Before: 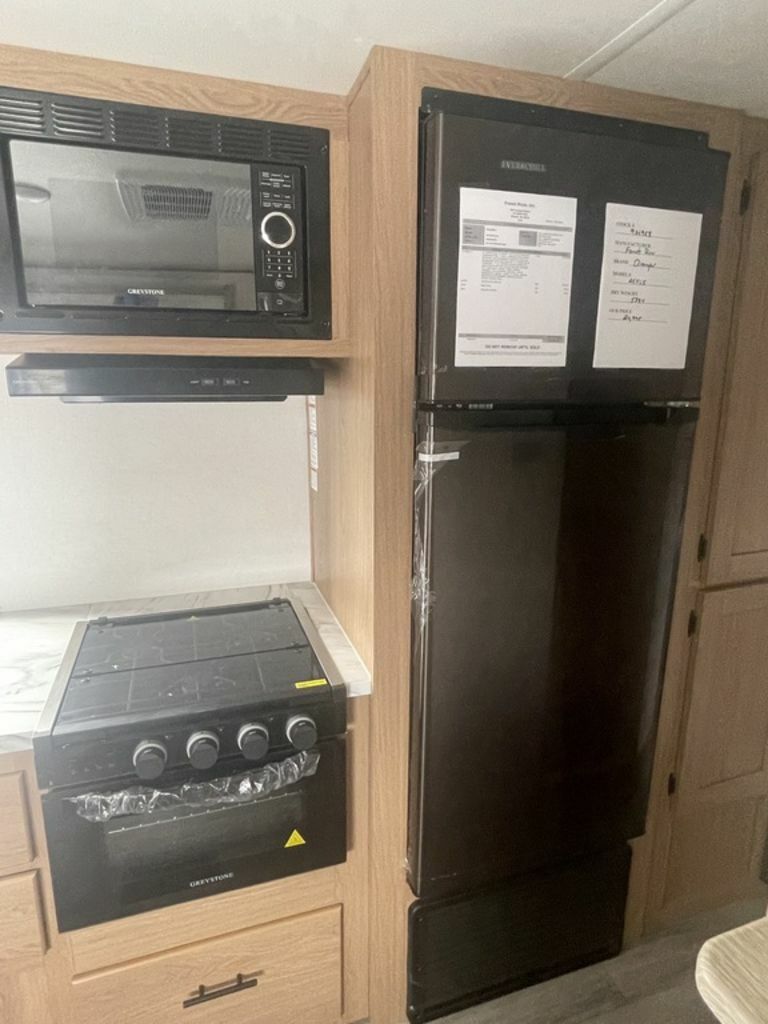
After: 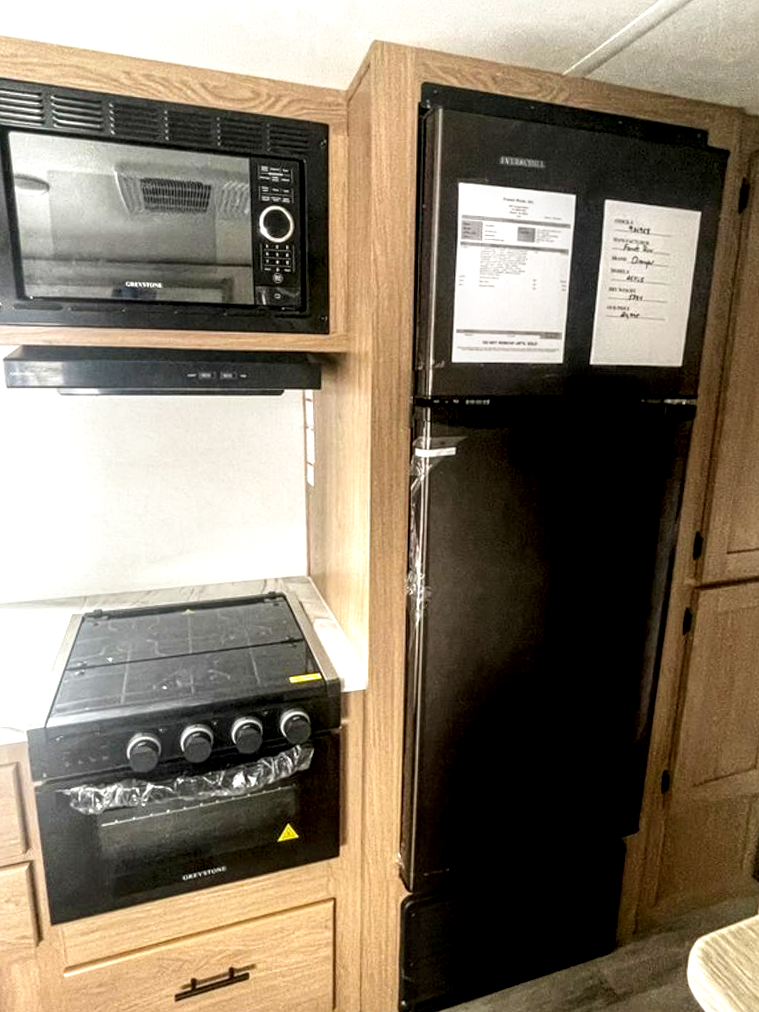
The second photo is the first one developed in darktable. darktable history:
crop and rotate: angle -0.5°
local contrast: highlights 60%, shadows 60%, detail 160%
color balance rgb: linear chroma grading › global chroma 10%, global vibrance 10%, contrast 15%, saturation formula JzAzBz (2021)
filmic rgb: black relative exposure -8.7 EV, white relative exposure 2.7 EV, threshold 3 EV, target black luminance 0%, hardness 6.25, latitude 76.53%, contrast 1.326, shadows ↔ highlights balance -0.349%, preserve chrominance no, color science v4 (2020), enable highlight reconstruction true
